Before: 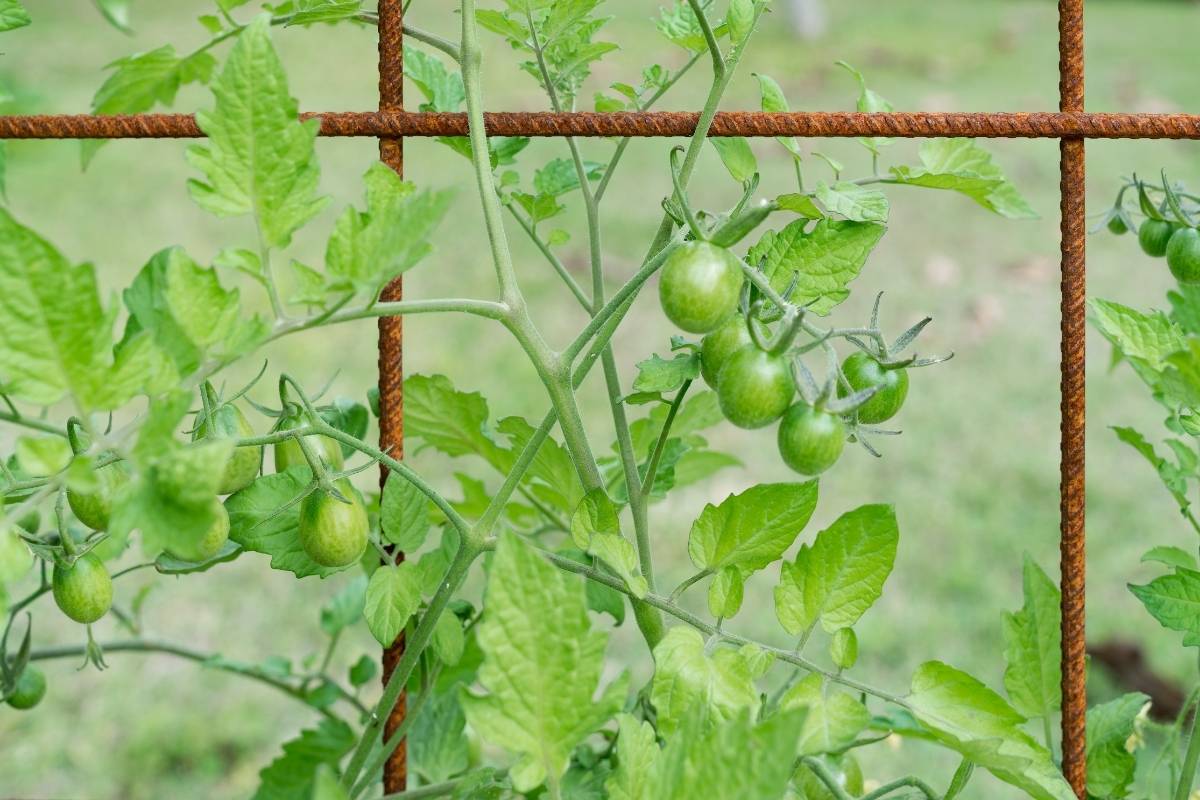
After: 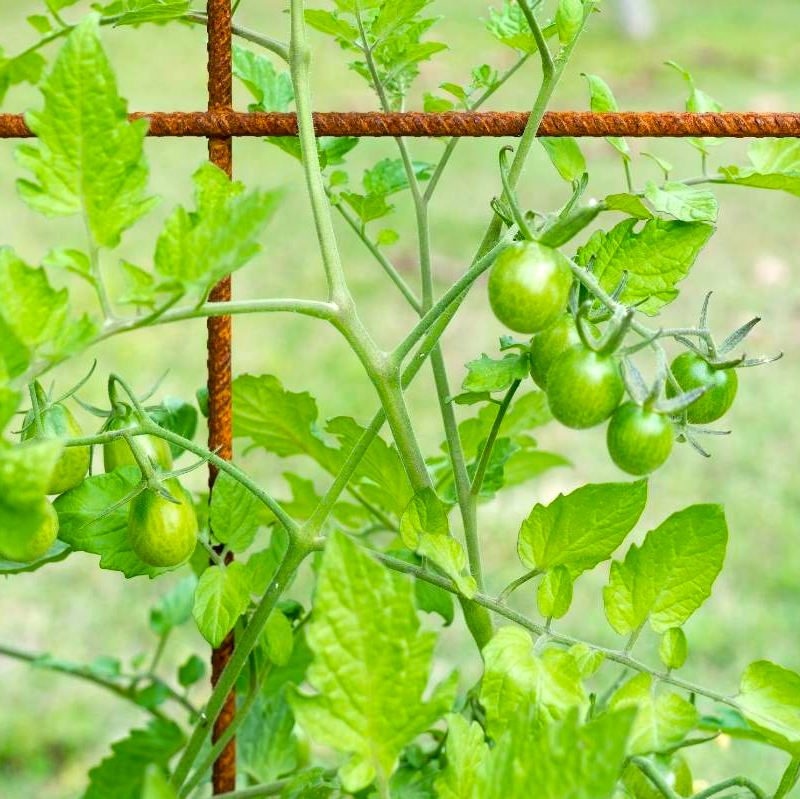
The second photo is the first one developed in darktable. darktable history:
crop and rotate: left 14.292%, right 19.028%
color correction: highlights a* -0.295, highlights b* -0.133
color balance rgb: shadows lift › chroma 1.034%, shadows lift › hue 242.22°, power › luminance 0.802%, power › chroma 0.427%, power › hue 34.93°, perceptual saturation grading › global saturation 19.855%, perceptual brilliance grading › global brilliance 11.471%, global vibrance 19.578%
